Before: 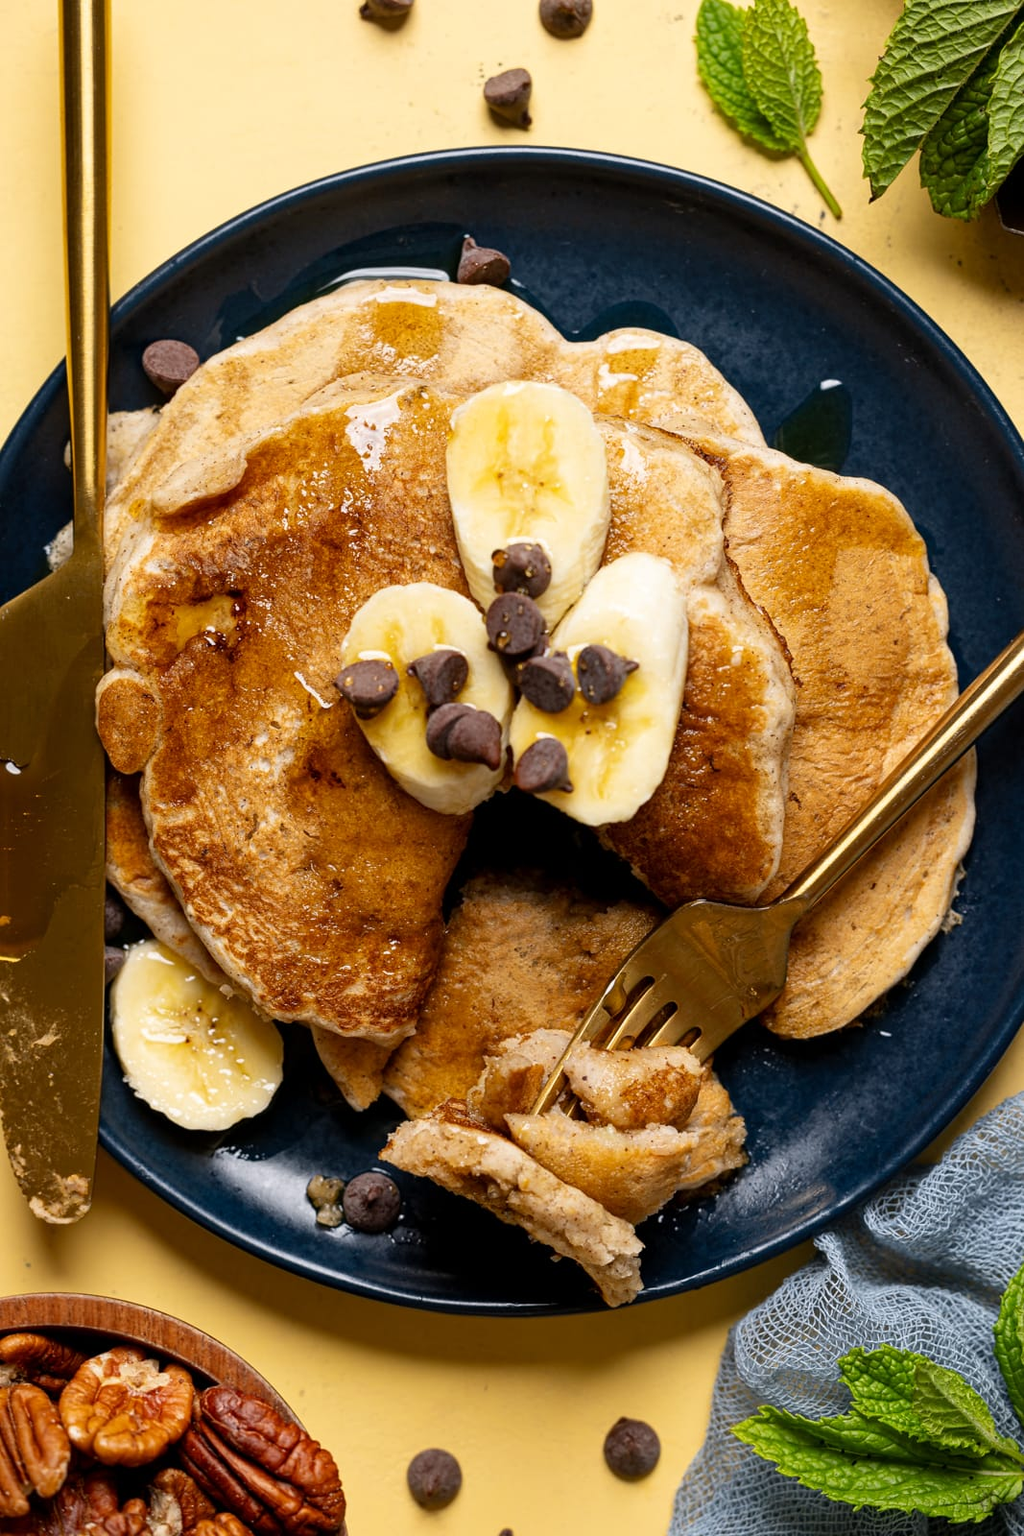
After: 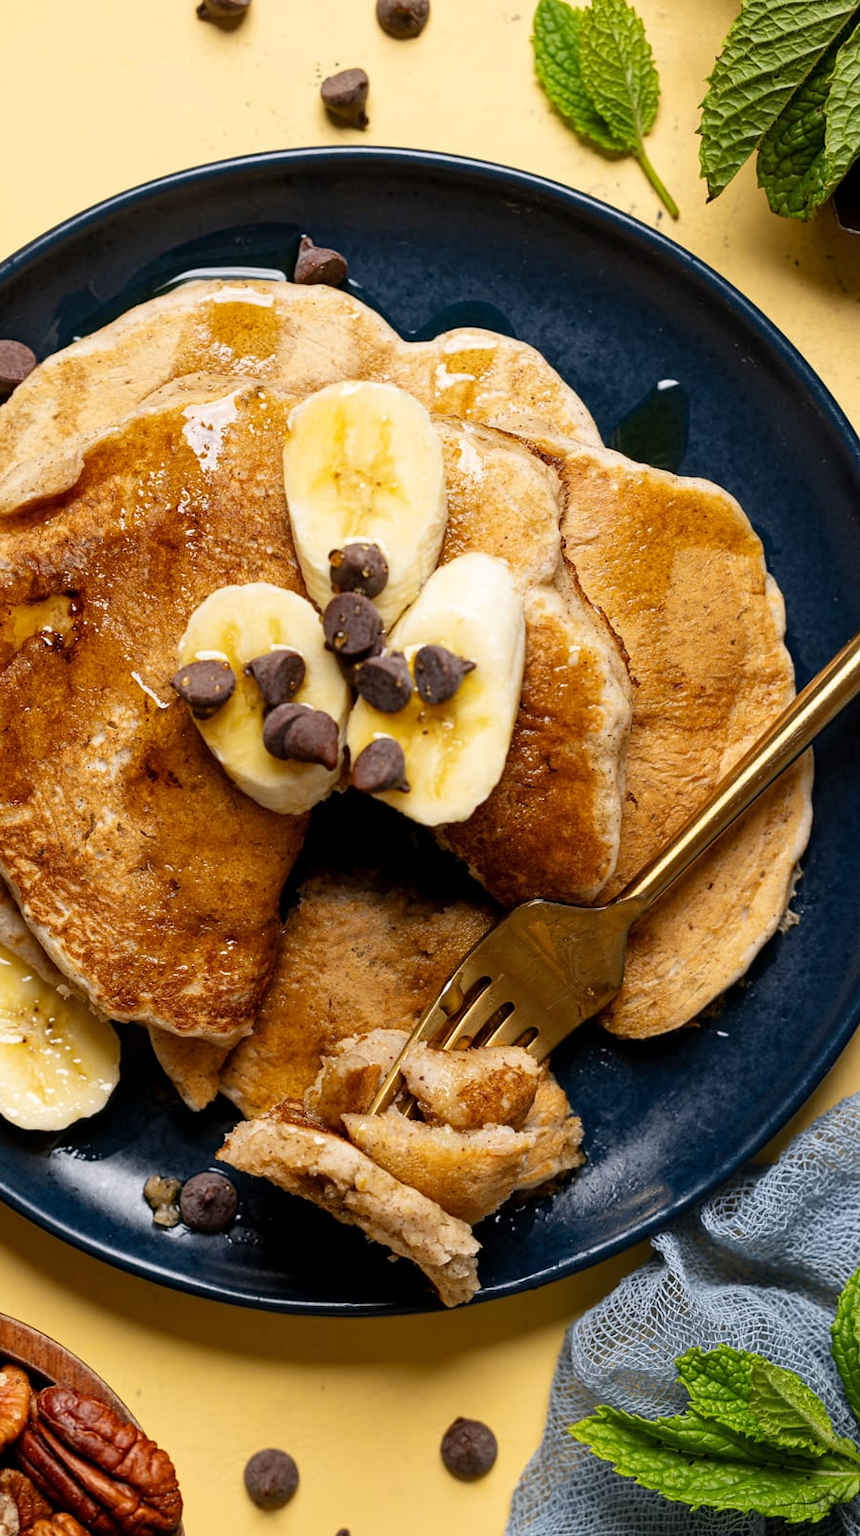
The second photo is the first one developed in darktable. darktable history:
crop: left 16.005%
